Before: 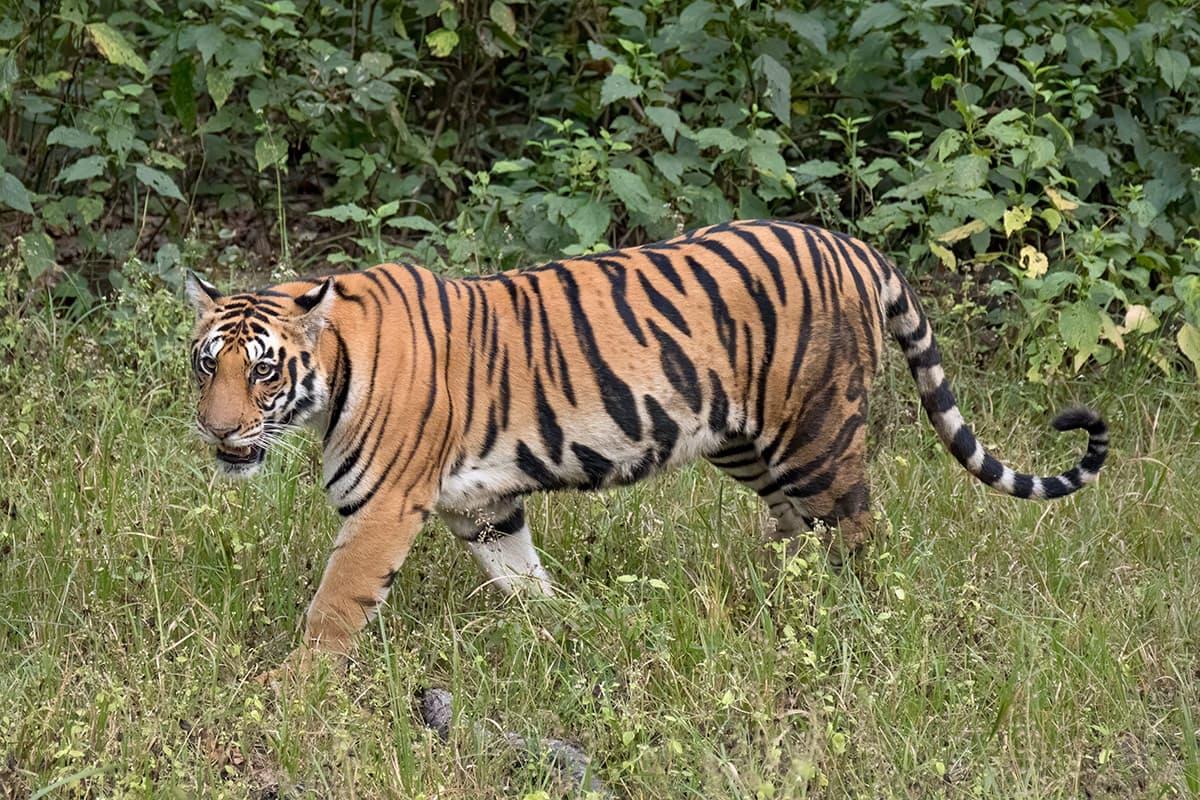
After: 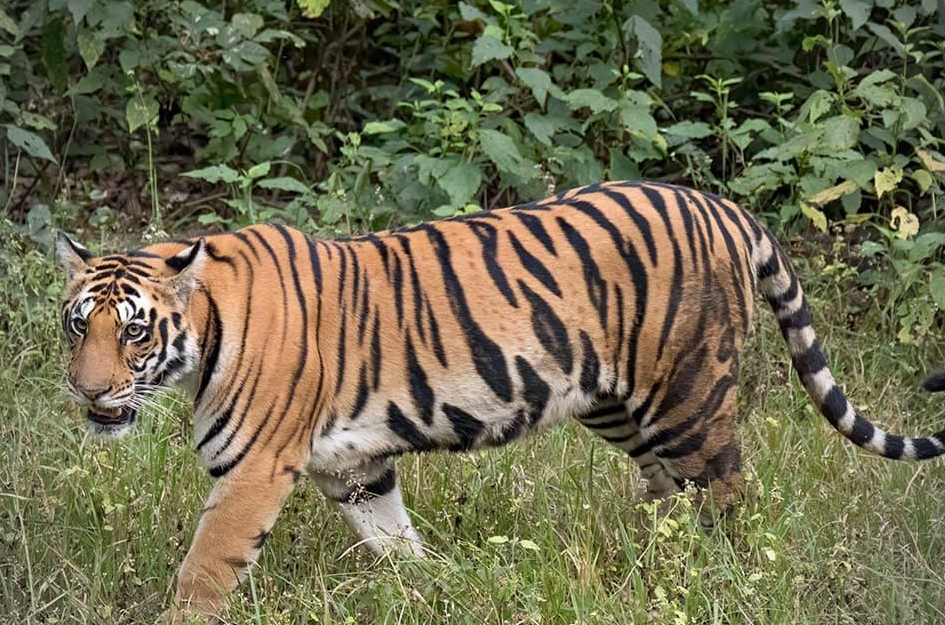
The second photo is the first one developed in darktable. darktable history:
crop and rotate: left 10.77%, top 5.1%, right 10.41%, bottom 16.76%
vignetting: unbound false
